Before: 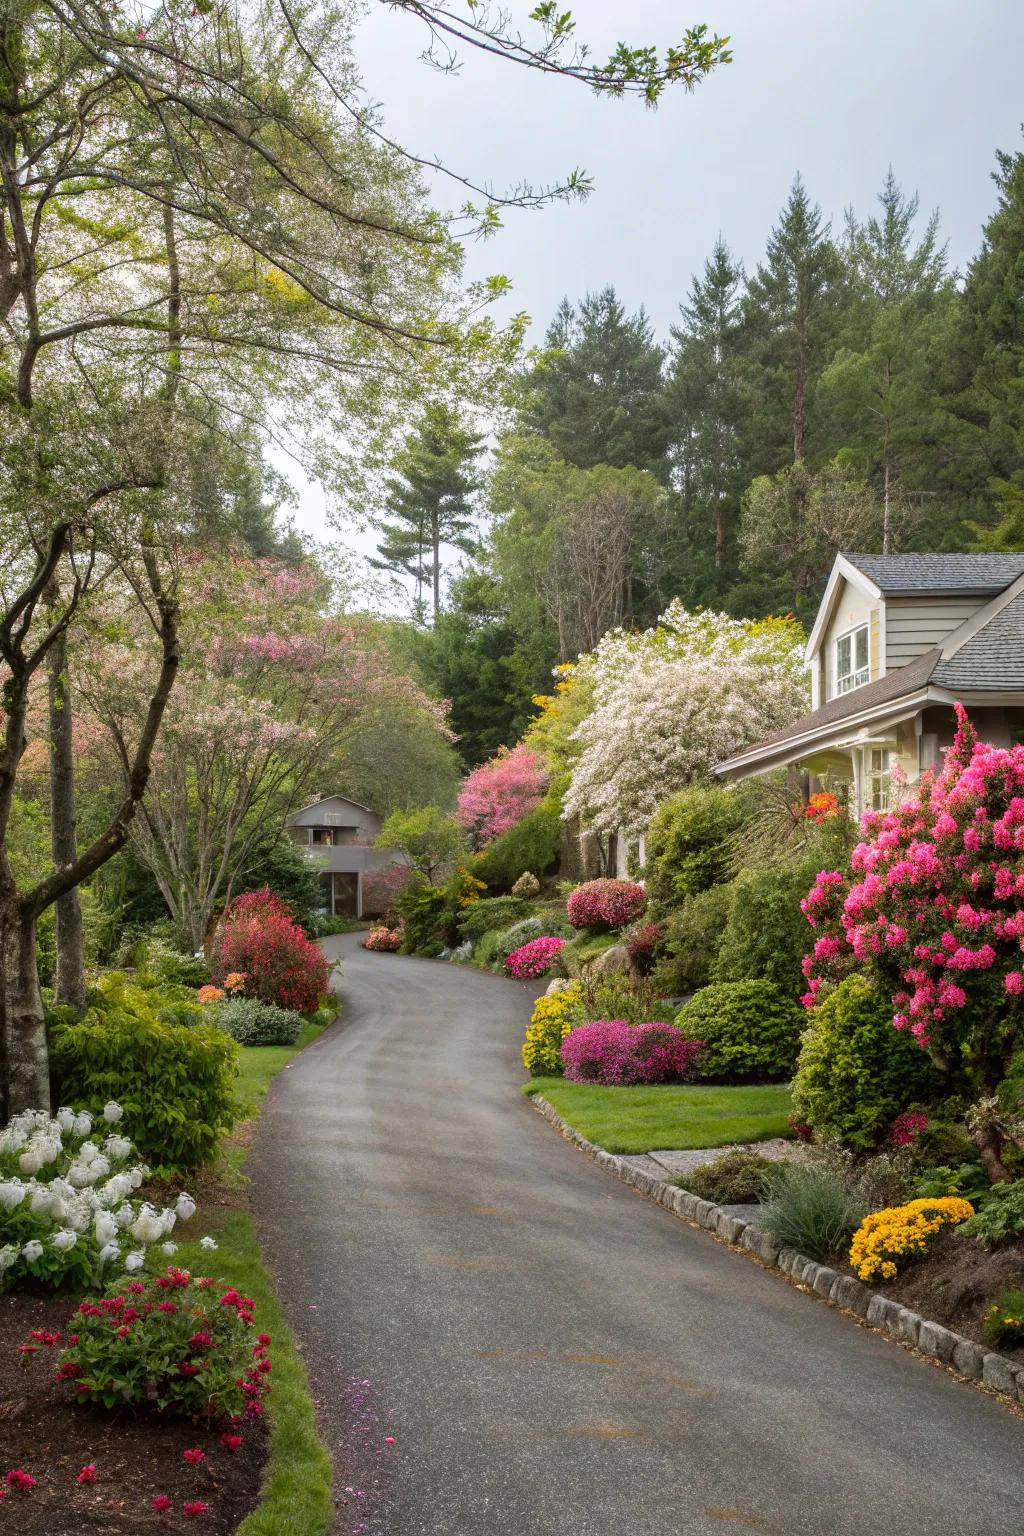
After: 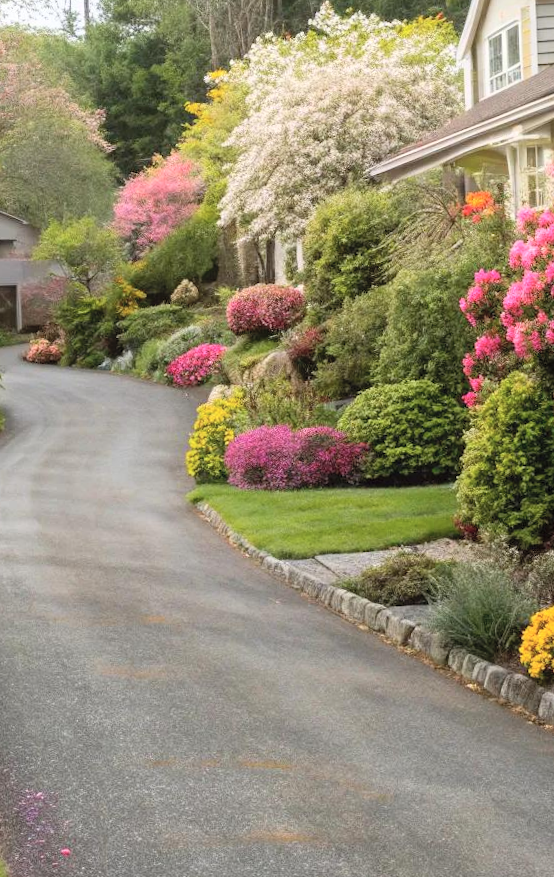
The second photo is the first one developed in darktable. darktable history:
contrast brightness saturation: contrast 0.14, brightness 0.21
rotate and perspective: rotation -1.75°, automatic cropping off
crop: left 34.479%, top 38.822%, right 13.718%, bottom 5.172%
